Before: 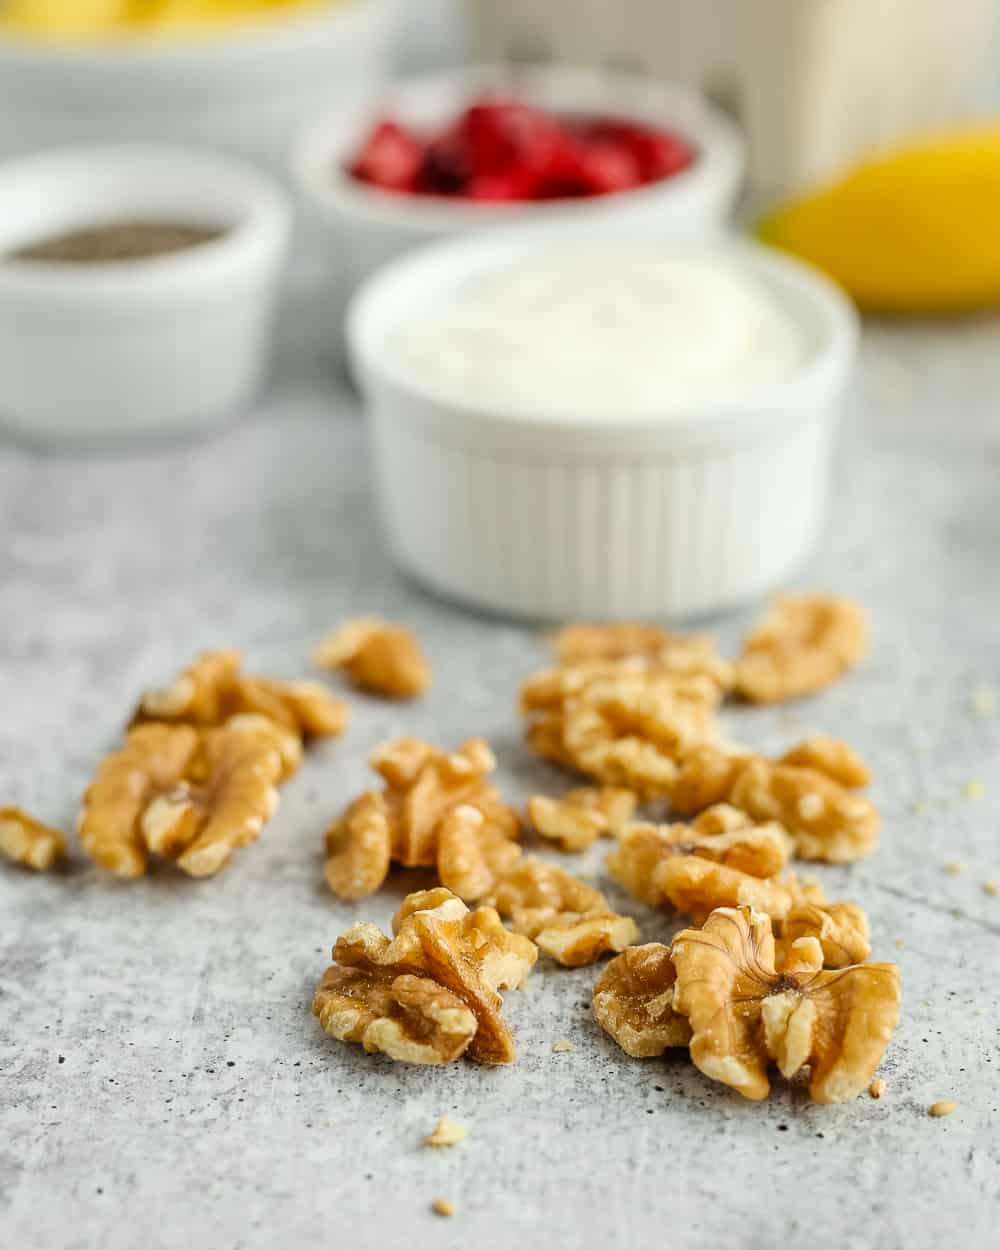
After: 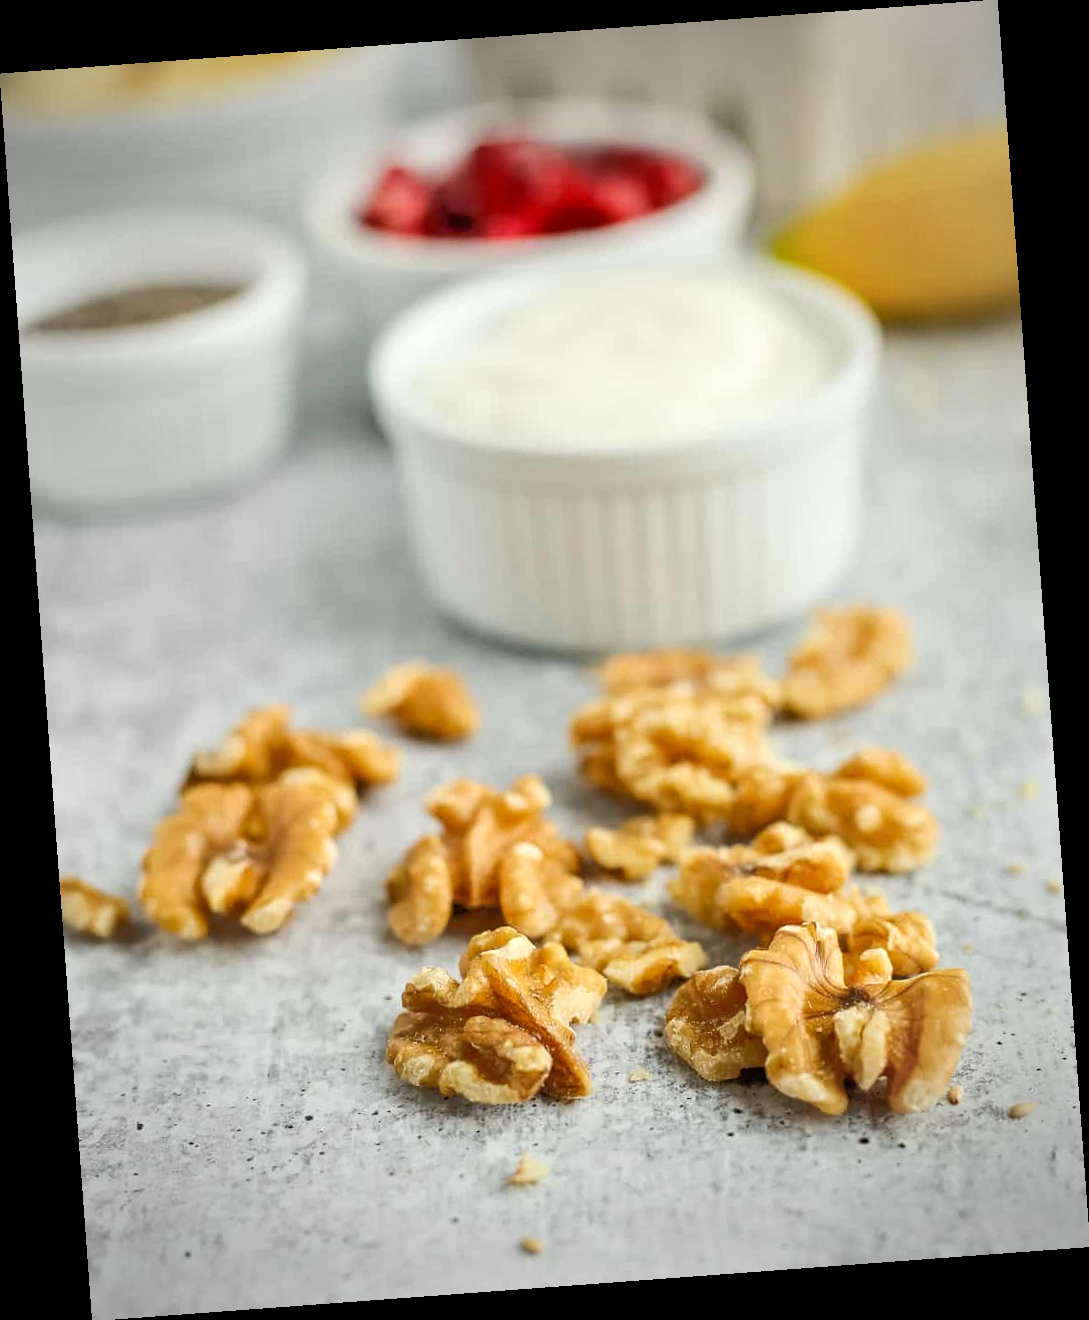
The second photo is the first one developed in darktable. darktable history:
rotate and perspective: rotation -4.25°, automatic cropping off
tone equalizer: -8 EV -0.528 EV, -7 EV -0.319 EV, -6 EV -0.083 EV, -5 EV 0.413 EV, -4 EV 0.985 EV, -3 EV 0.791 EV, -2 EV -0.01 EV, -1 EV 0.14 EV, +0 EV -0.012 EV, smoothing 1
vignetting: fall-off start 71.74%
